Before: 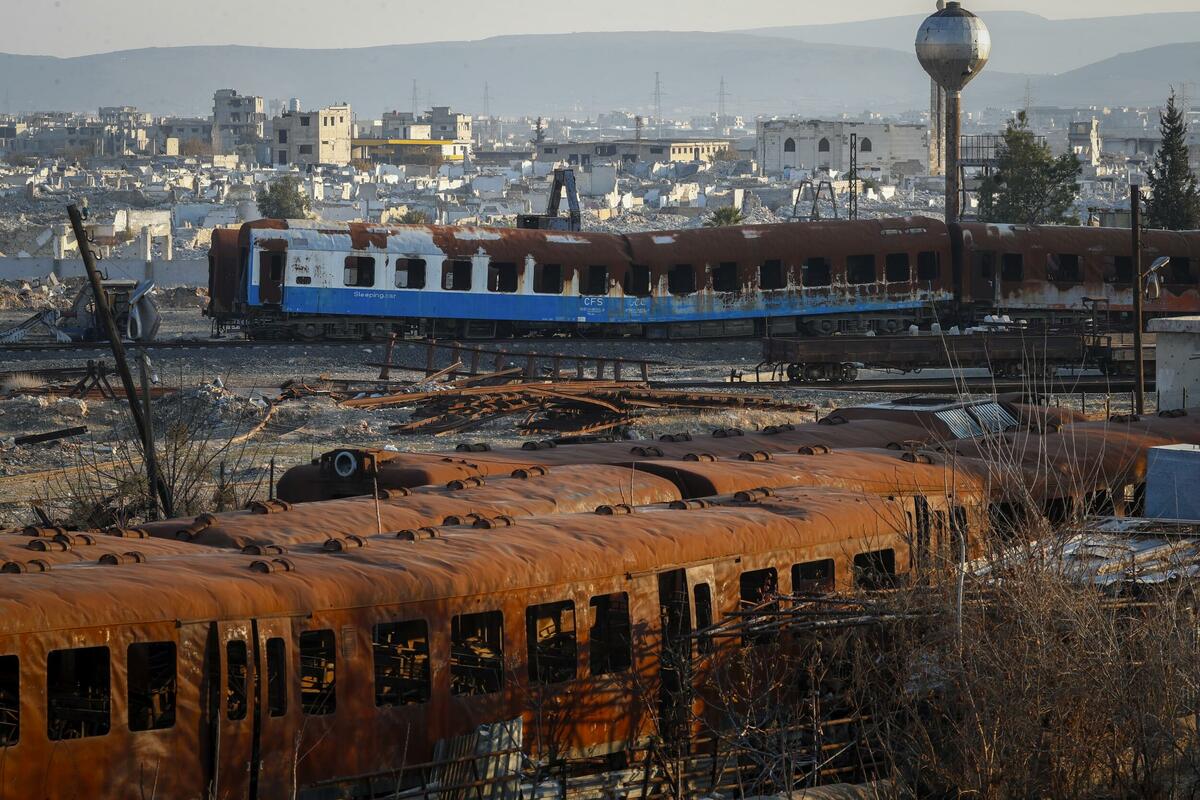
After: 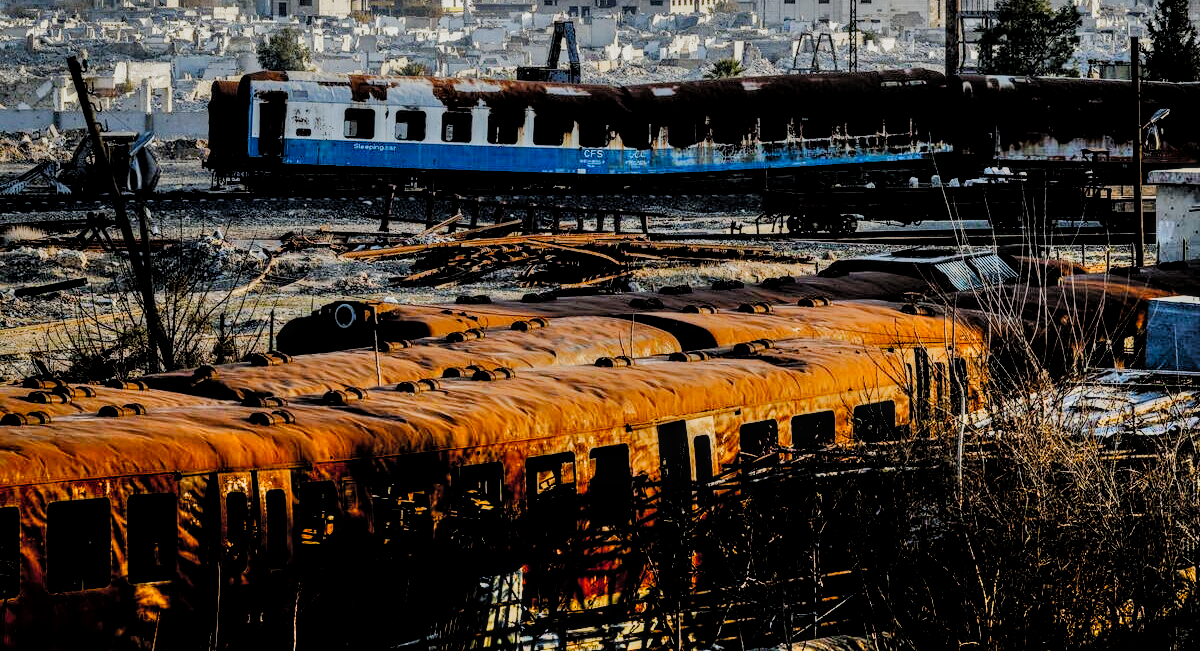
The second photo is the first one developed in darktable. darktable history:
local contrast: detail 130%
shadows and highlights: white point adjustment 0.1, highlights -70, soften with gaussian
crop and rotate: top 18.507%
filmic rgb: black relative exposure -2.85 EV, white relative exposure 4.56 EV, hardness 1.77, contrast 1.25, preserve chrominance no, color science v5 (2021)
exposure: exposure 0.127 EV, compensate highlight preservation false
